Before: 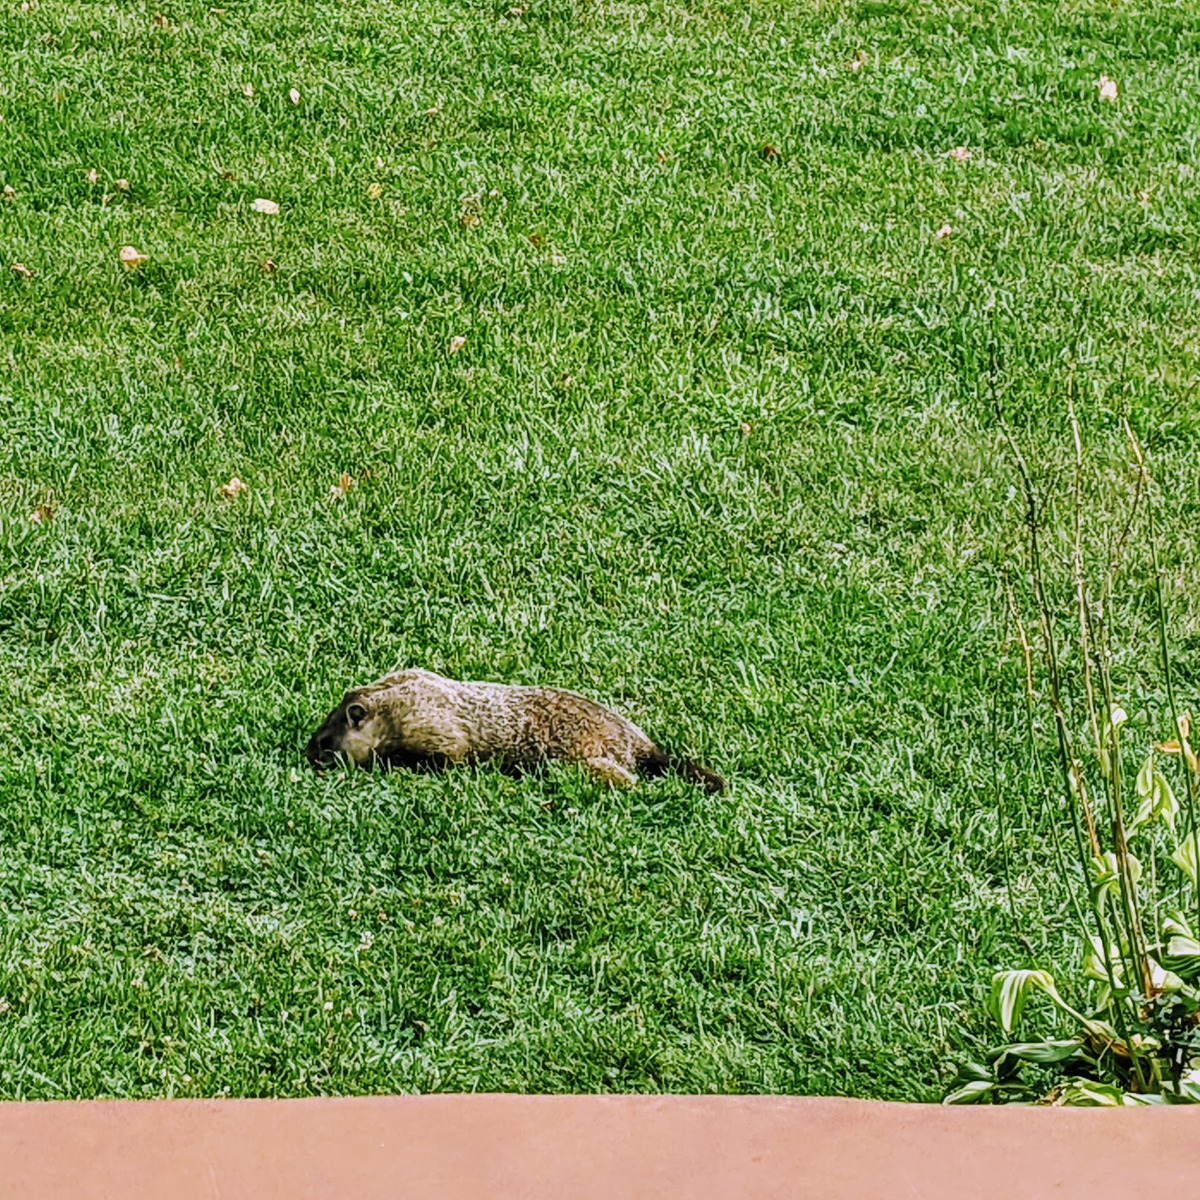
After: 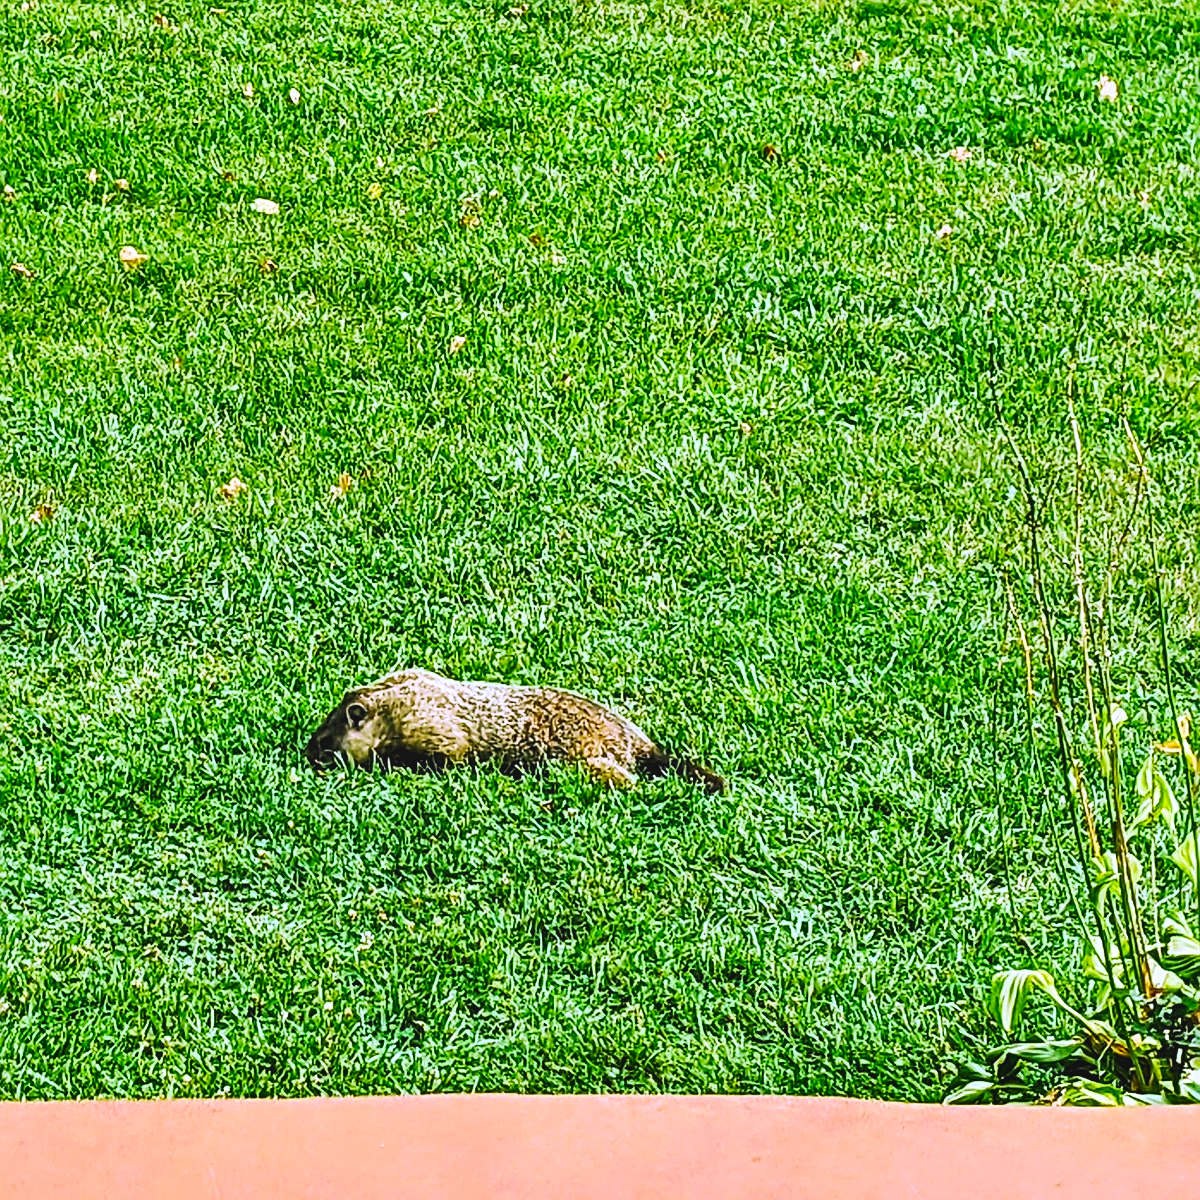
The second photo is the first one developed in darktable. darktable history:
color balance rgb: highlights gain › luminance 16.621%, highlights gain › chroma 2.951%, highlights gain › hue 257.02°, global offset › luminance 0.484%, perceptual saturation grading › global saturation 25.007%
contrast brightness saturation: contrast 0.204, brightness 0.156, saturation 0.23
exposure: exposure -0.045 EV, compensate exposure bias true, compensate highlight preservation false
sharpen: on, module defaults
shadows and highlights: soften with gaussian
